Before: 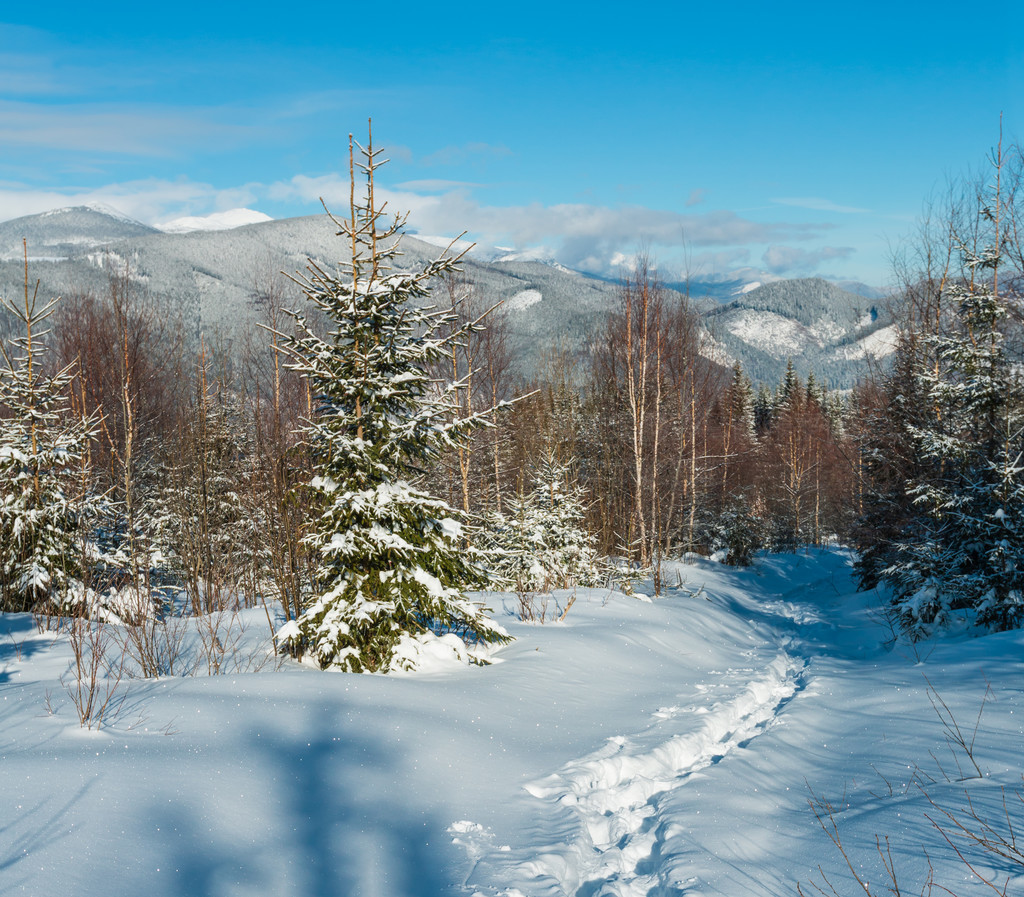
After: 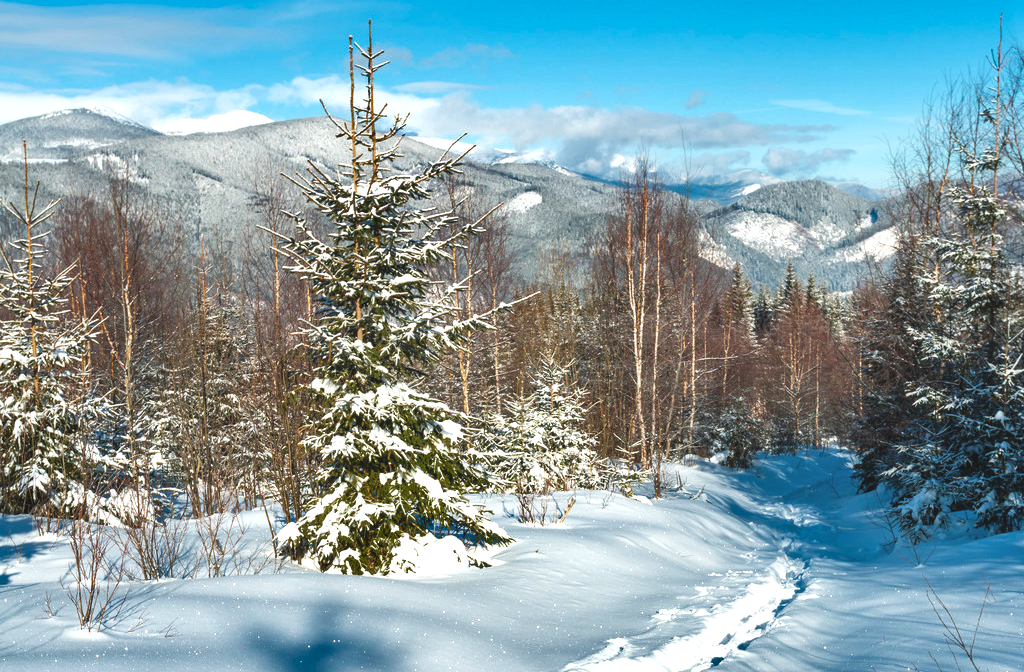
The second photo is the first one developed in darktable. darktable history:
shadows and highlights: shadows 60.5, highlights -60.14, soften with gaussian
exposure: black level correction -0.005, exposure 0.622 EV, compensate exposure bias true, compensate highlight preservation false
crop: top 11.034%, bottom 13.953%
